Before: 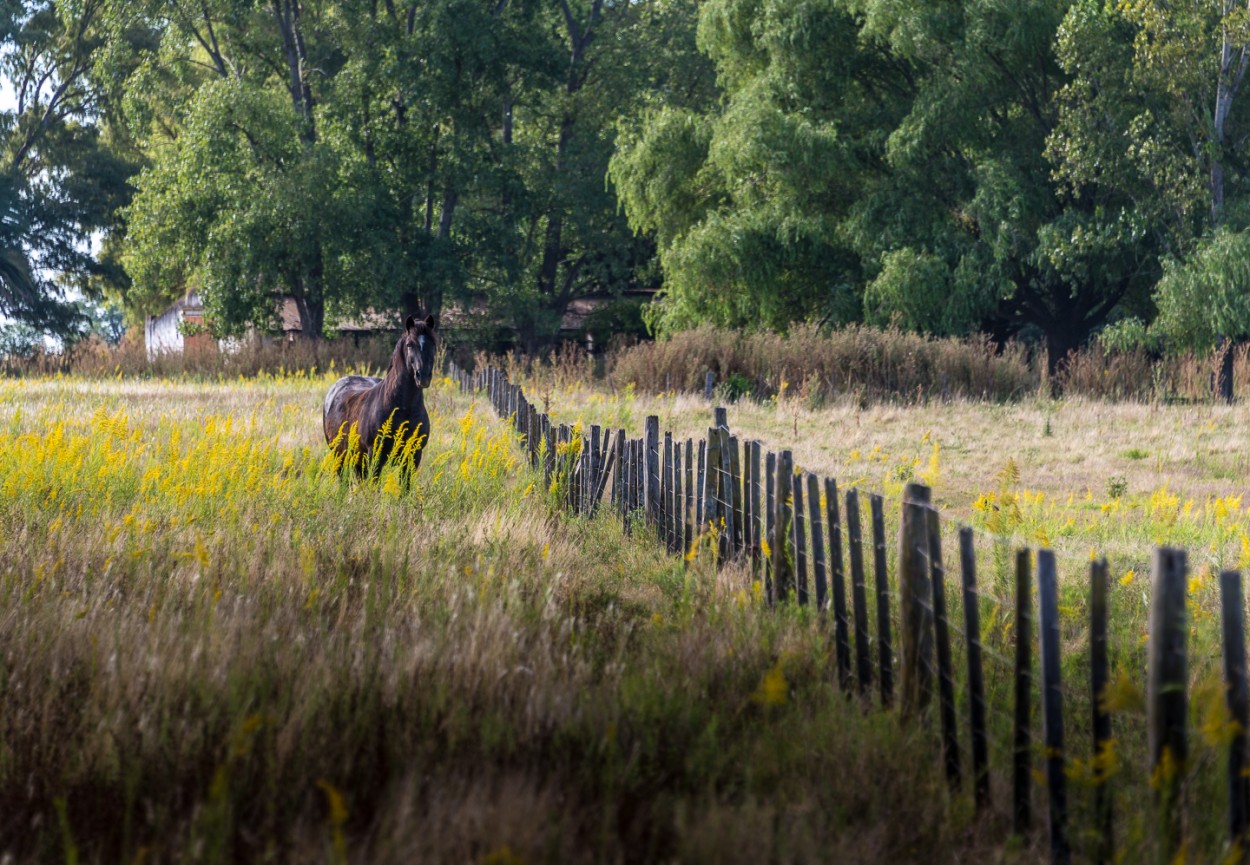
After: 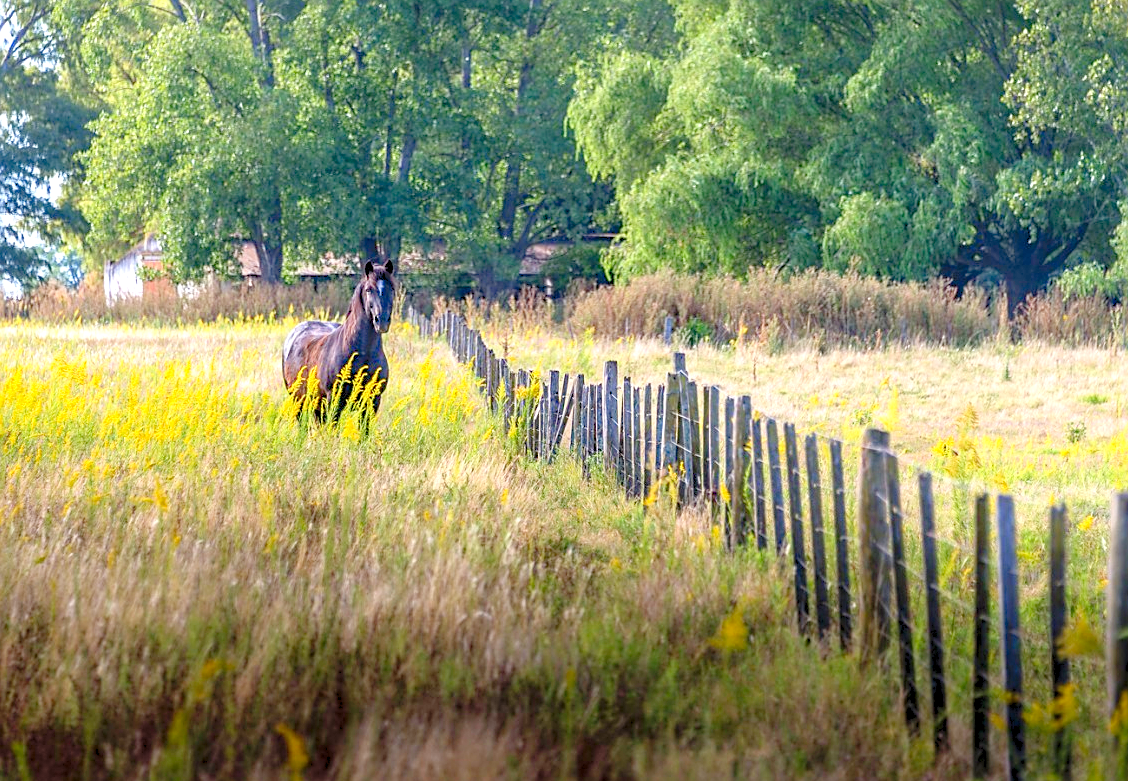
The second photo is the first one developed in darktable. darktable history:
levels: levels [0.008, 0.318, 0.836]
crop: left 3.305%, top 6.436%, right 6.389%, bottom 3.258%
sharpen: on, module defaults
